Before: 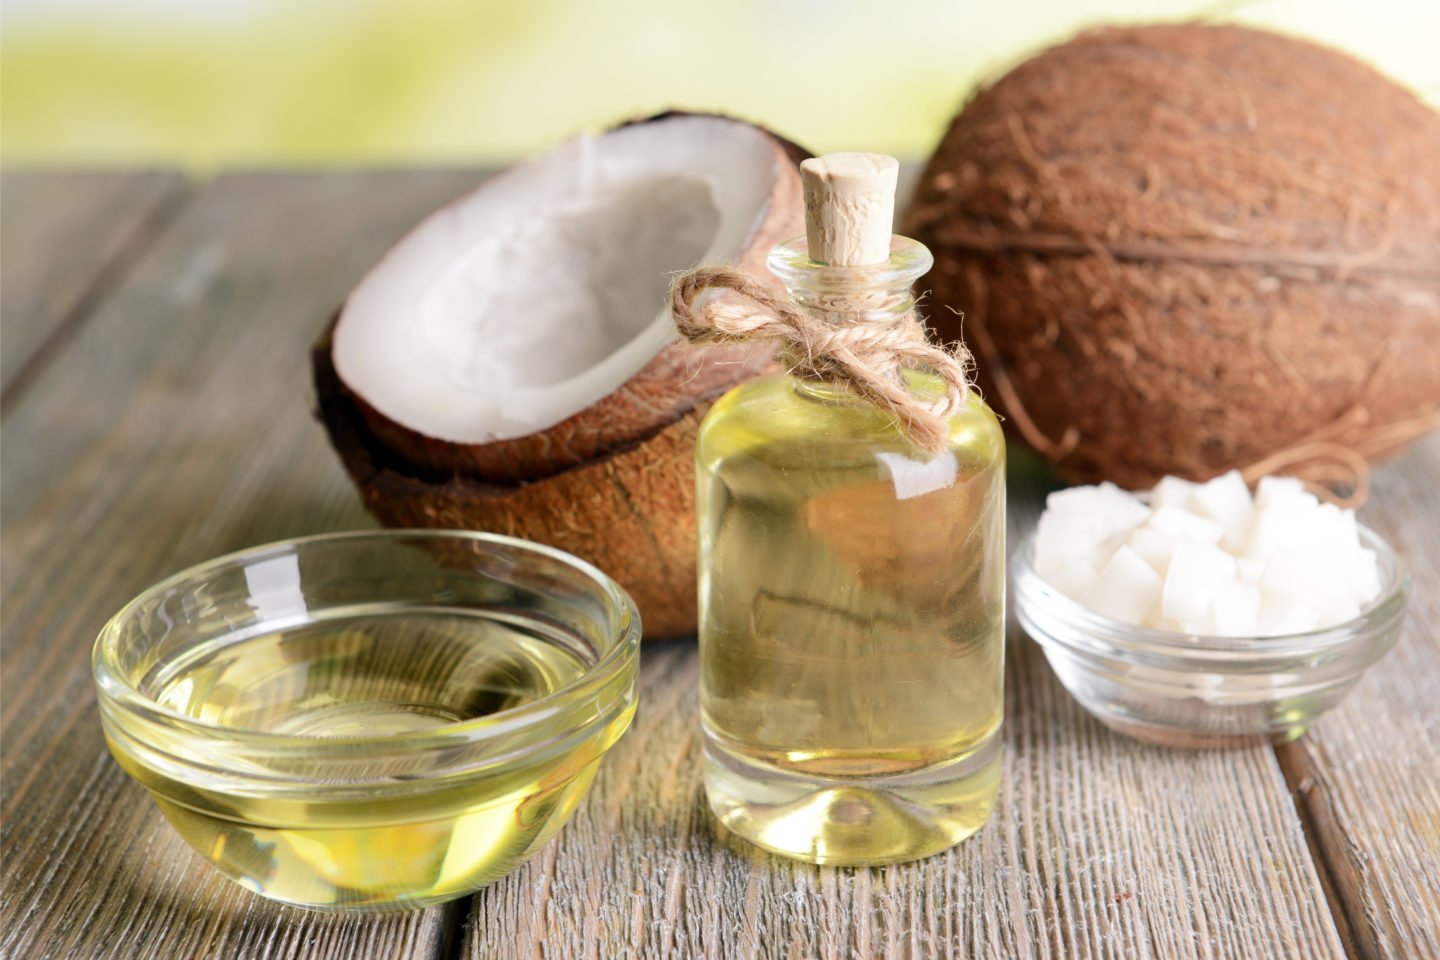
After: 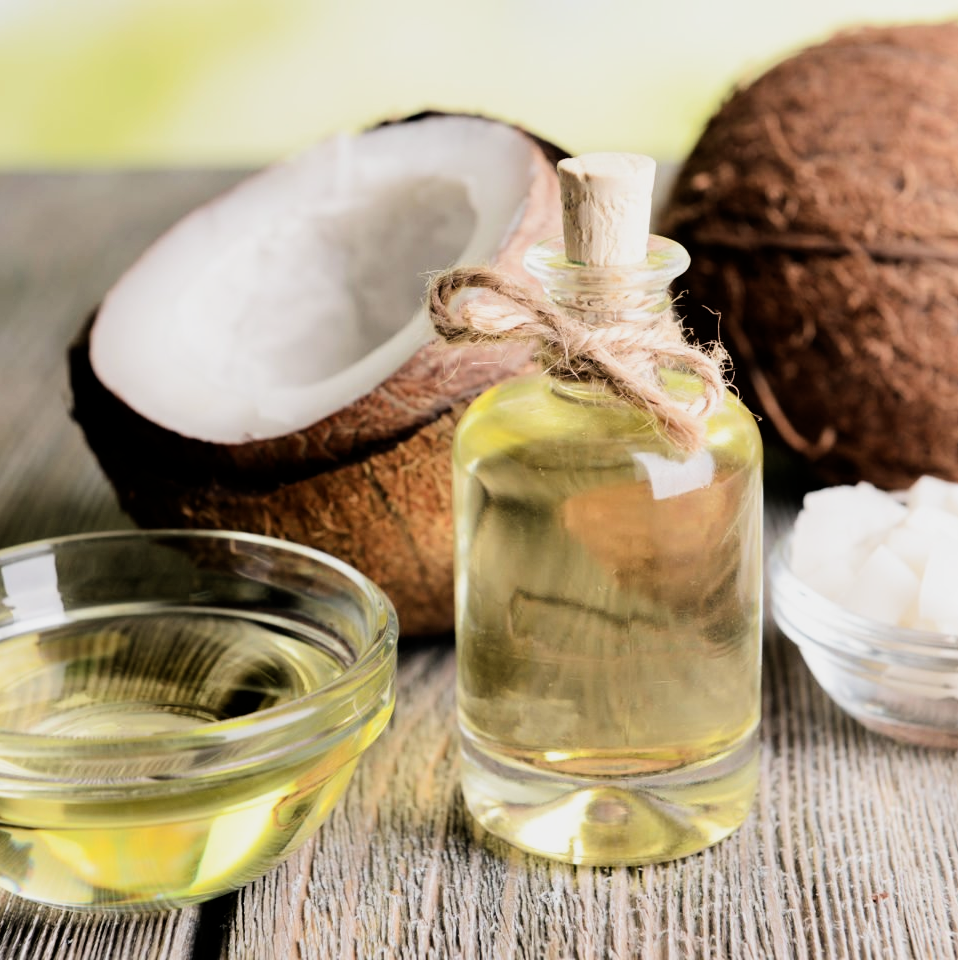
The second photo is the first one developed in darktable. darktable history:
filmic rgb: black relative exposure -5 EV, white relative exposure 3.5 EV, hardness 3.19, contrast 1.5, highlights saturation mix -50%
rotate and perspective: automatic cropping original format, crop left 0, crop top 0
crop: left 16.899%, right 16.556%
